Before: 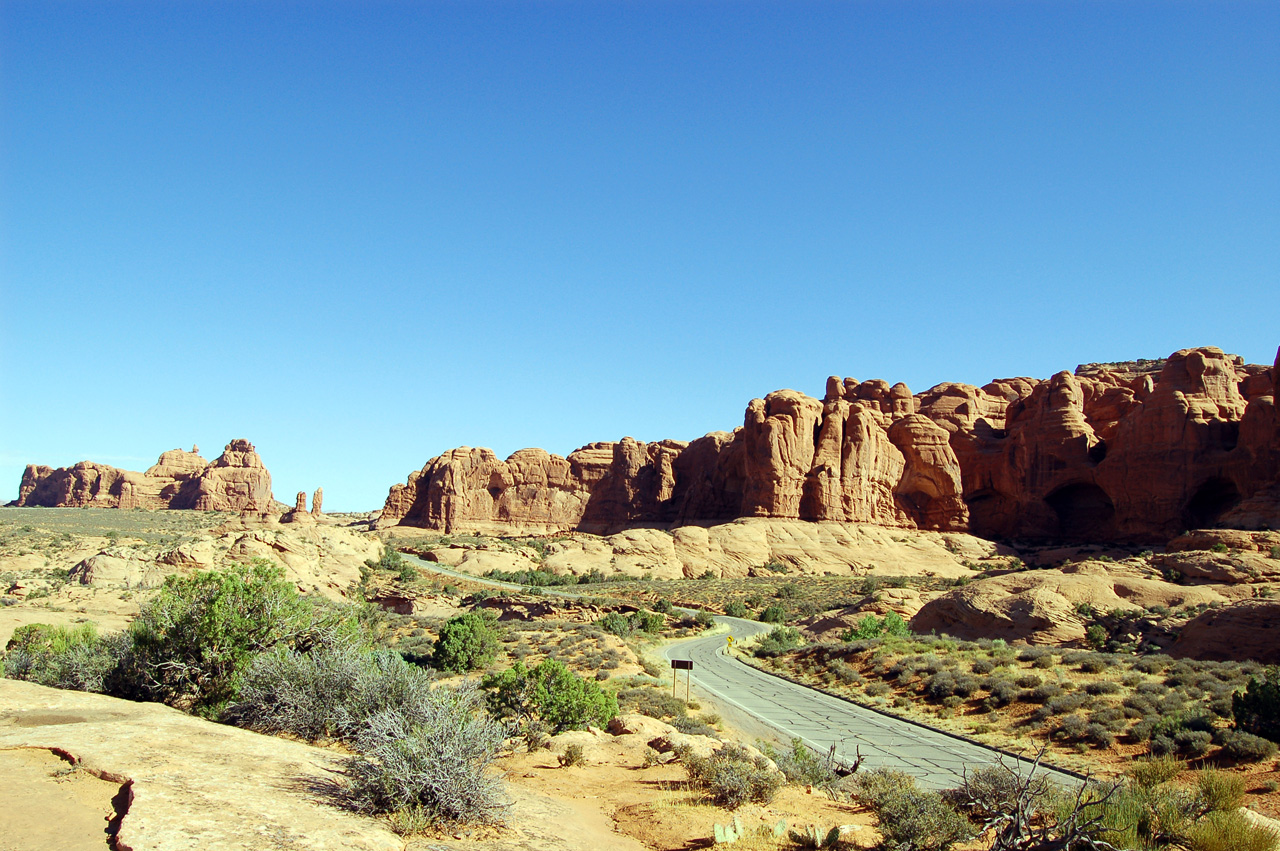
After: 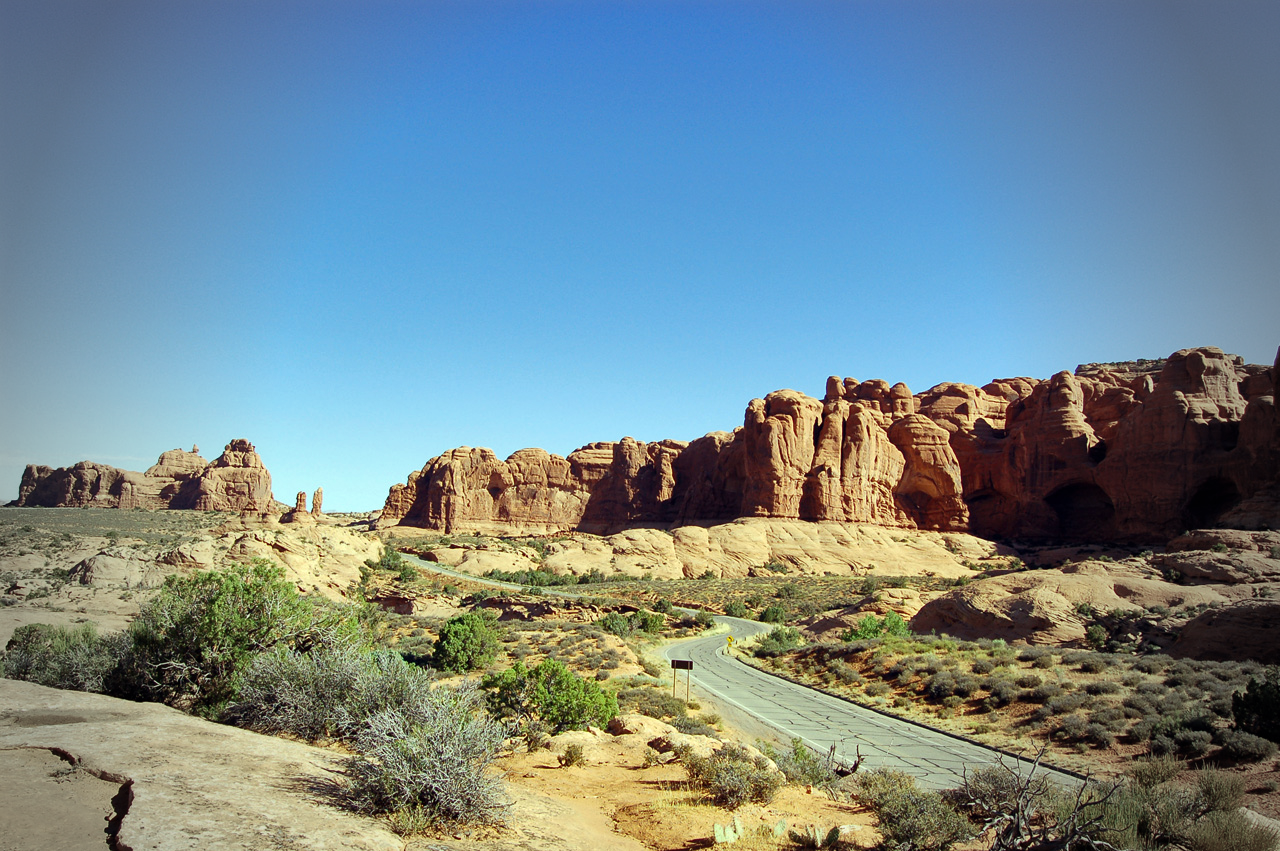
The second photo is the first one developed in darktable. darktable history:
shadows and highlights: white point adjustment 0.034, soften with gaussian
vignetting: fall-off start 63.87%, width/height ratio 0.889
